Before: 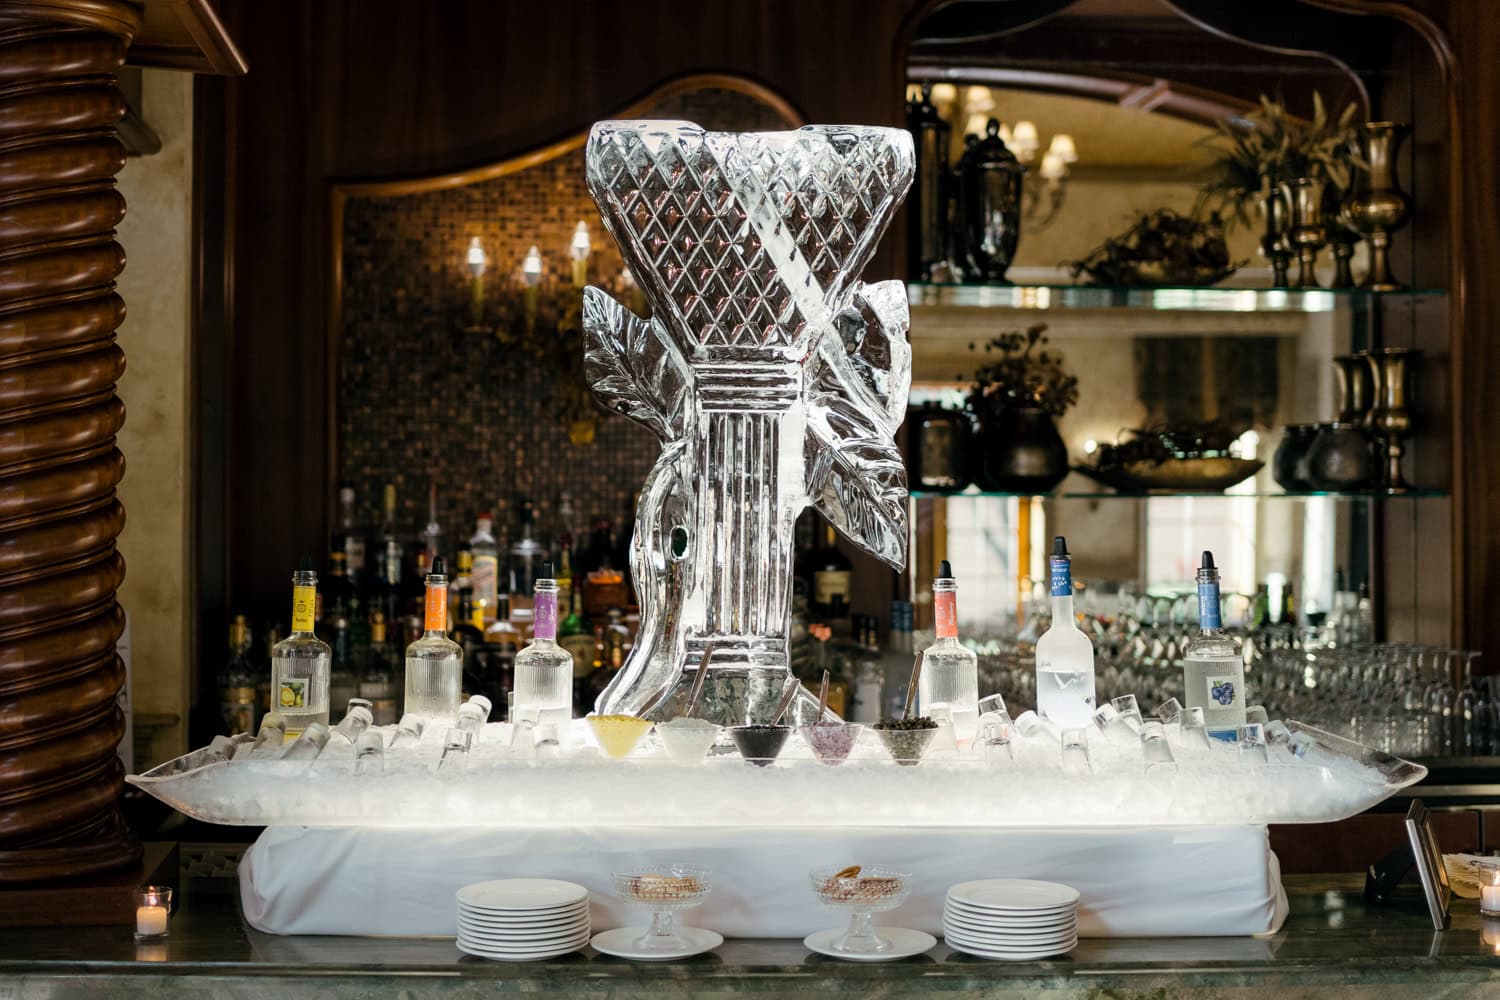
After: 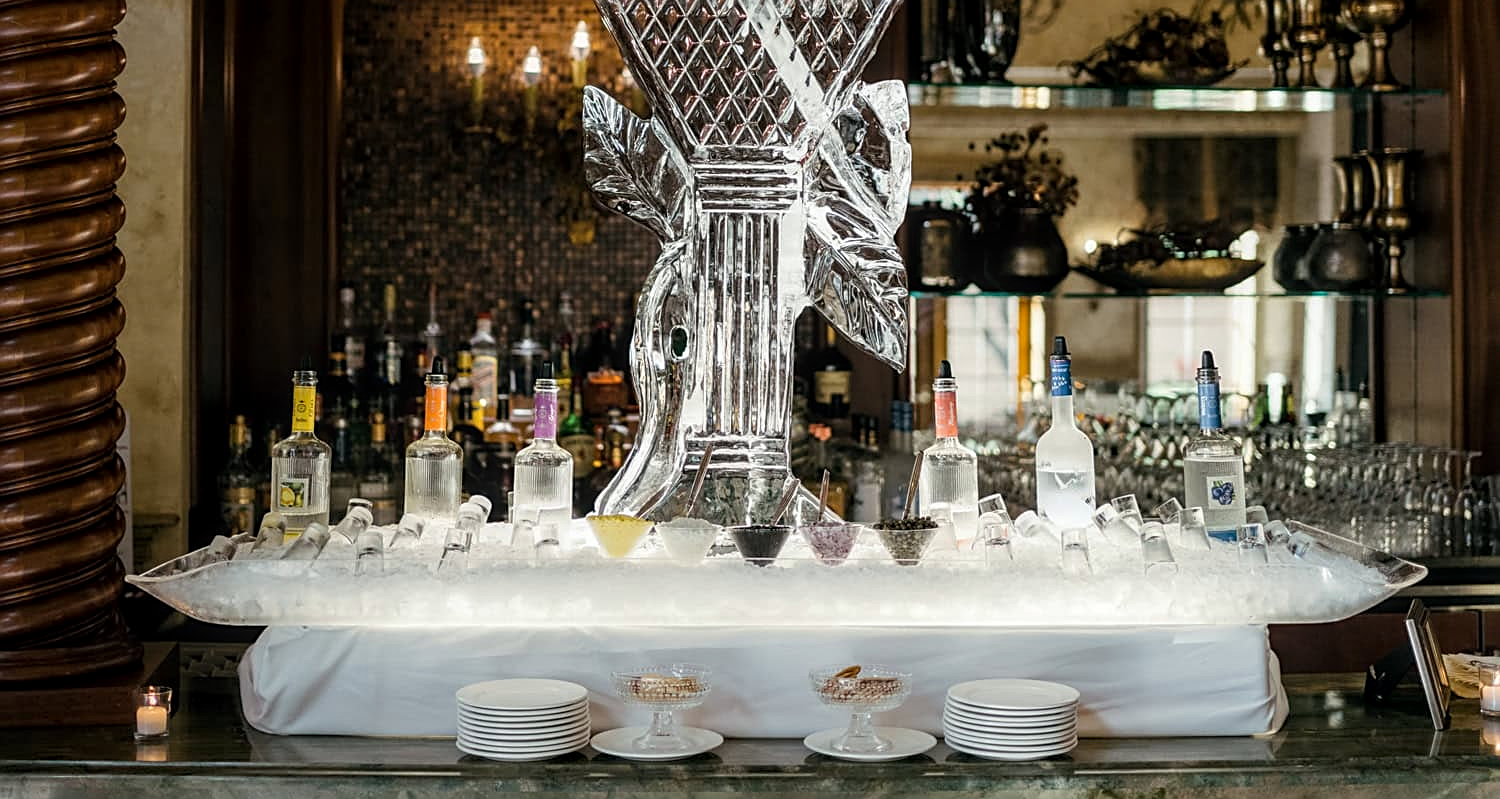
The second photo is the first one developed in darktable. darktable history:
crop and rotate: top 20.066%
local contrast: on, module defaults
sharpen: on, module defaults
color correction: highlights a* -0.329, highlights b* -0.094
